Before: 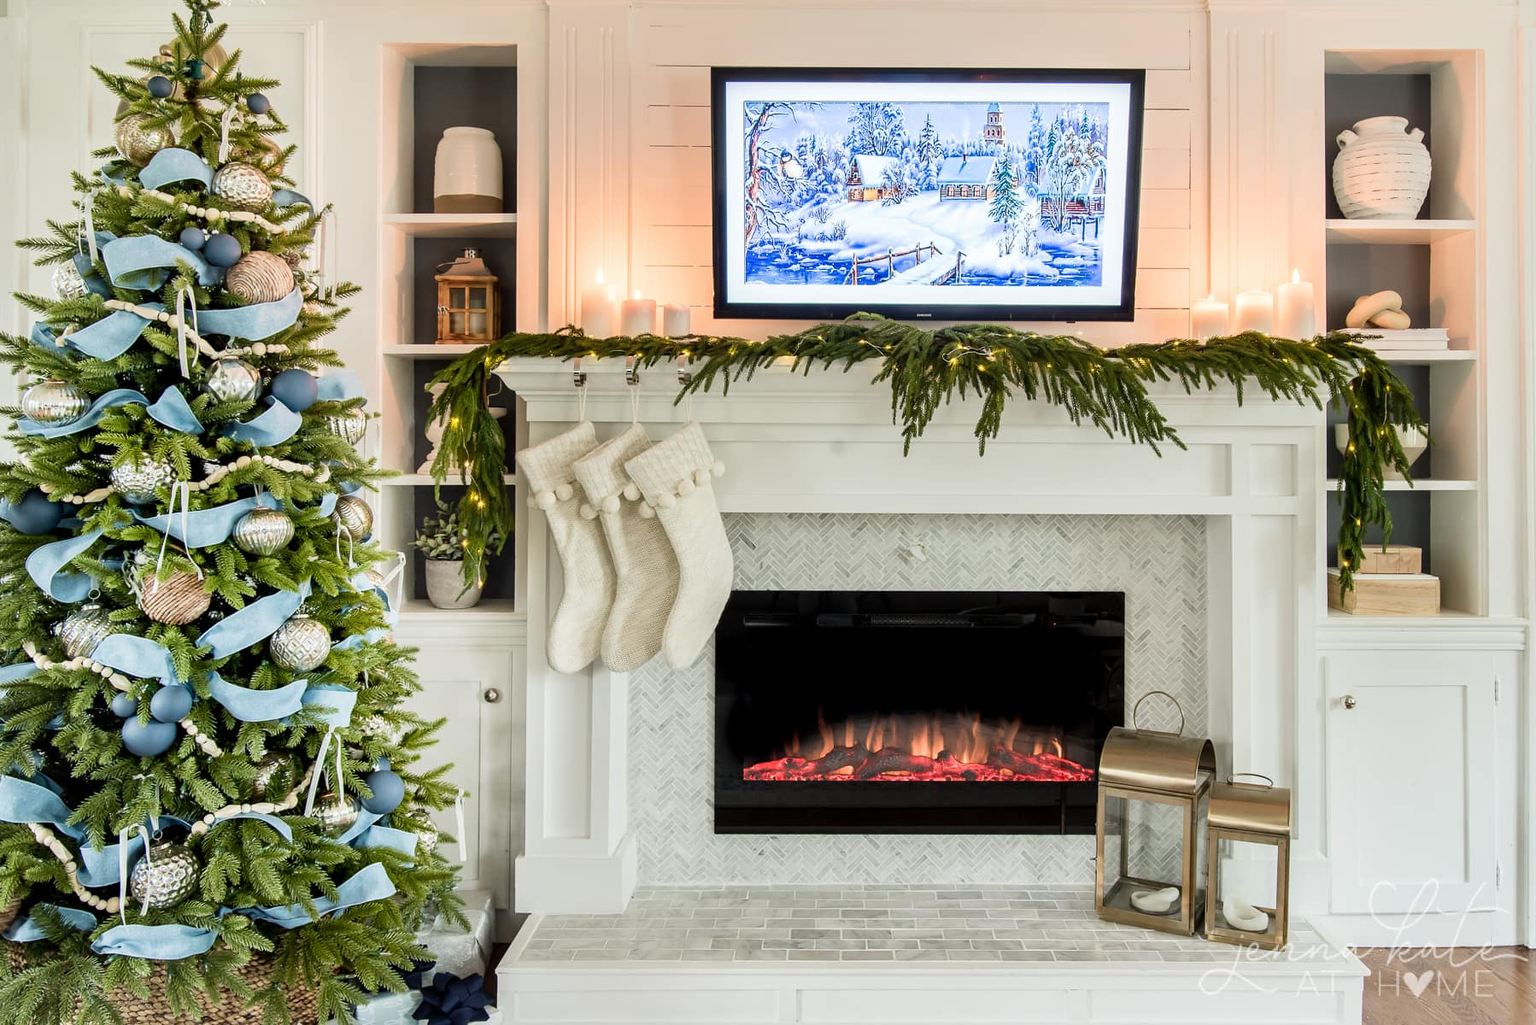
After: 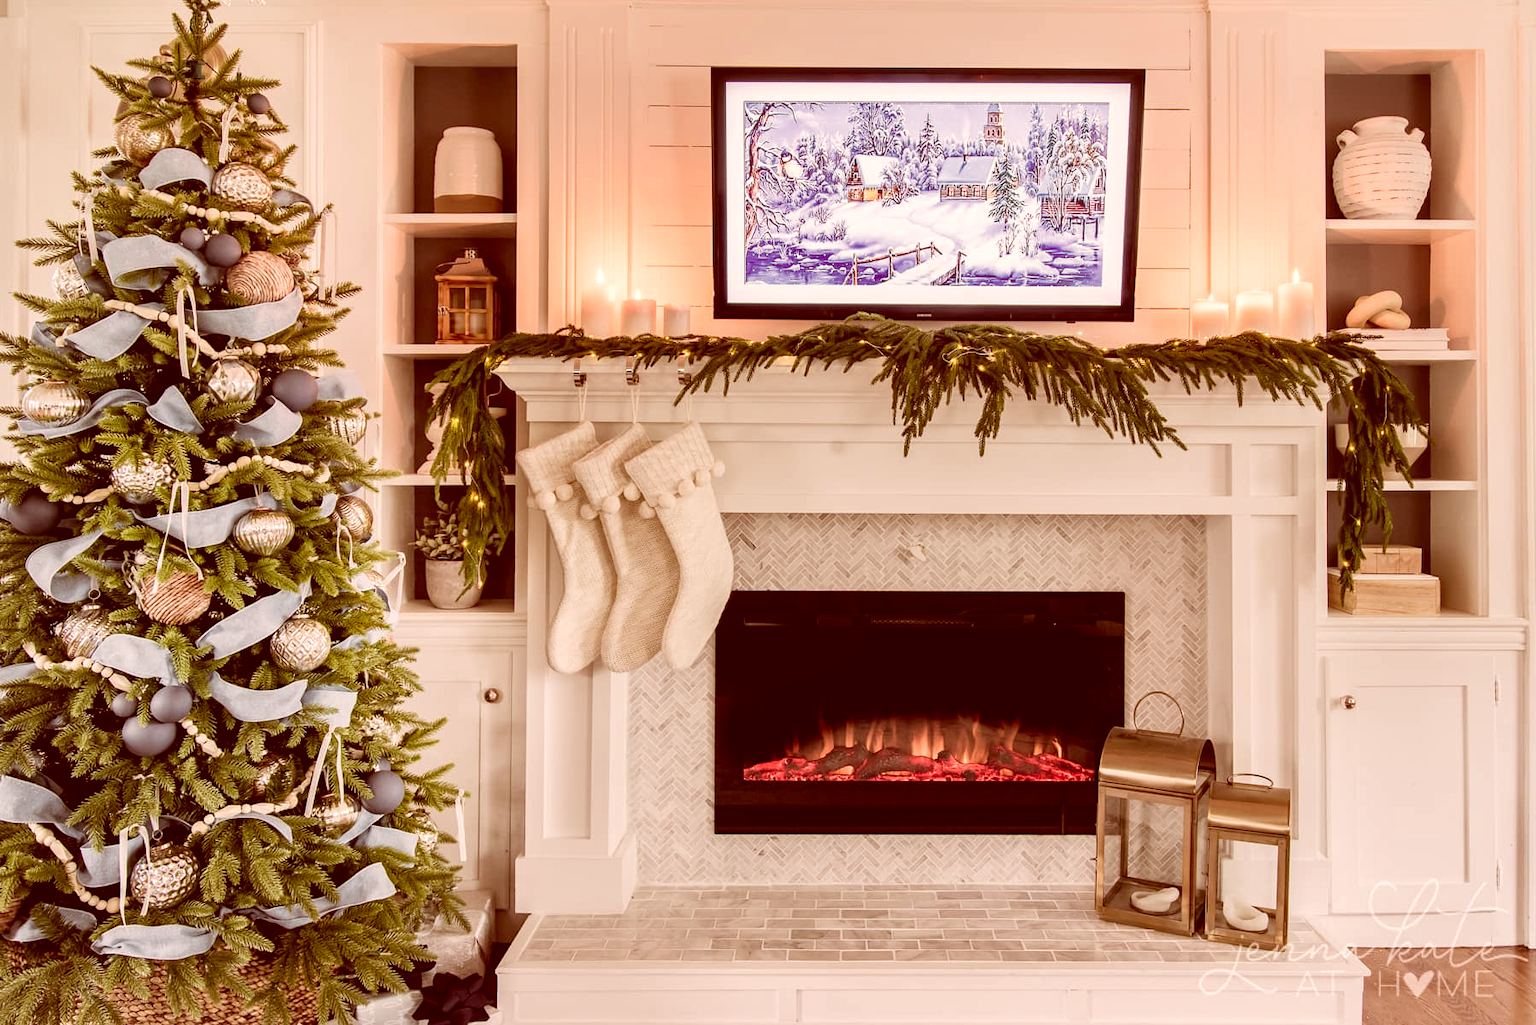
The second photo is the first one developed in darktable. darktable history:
color correction: highlights a* 9.03, highlights b* 8.71, shadows a* 40, shadows b* 40, saturation 0.8
local contrast: highlights 100%, shadows 100%, detail 120%, midtone range 0.2
